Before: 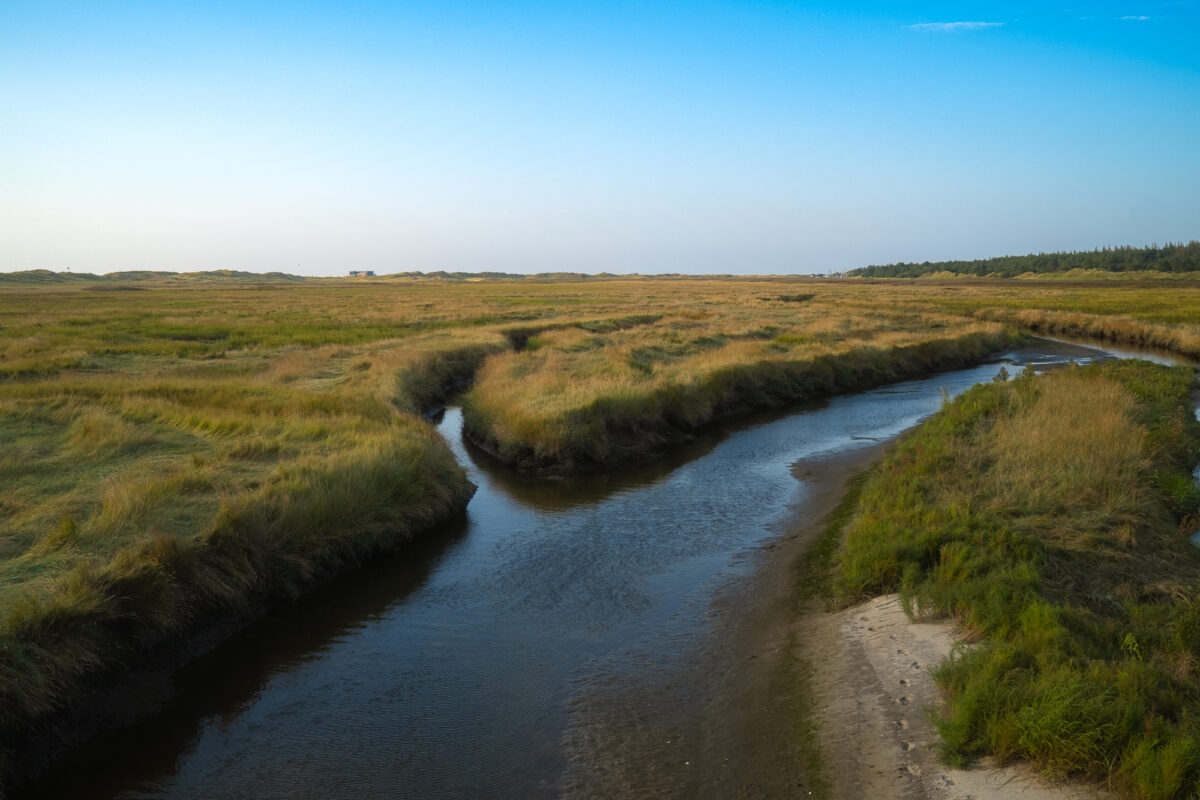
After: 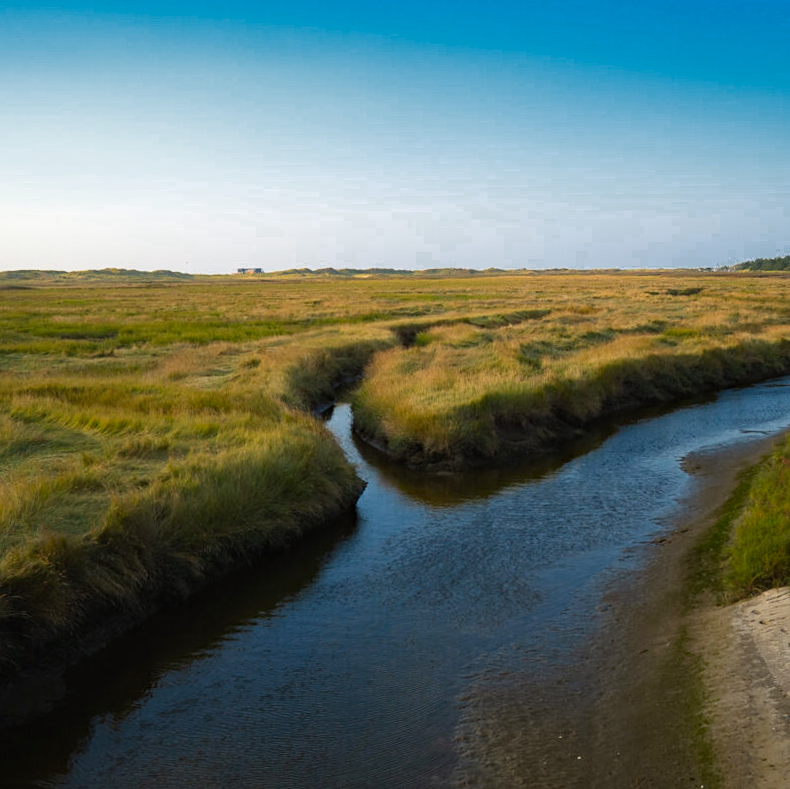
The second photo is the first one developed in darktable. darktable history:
color zones: curves: ch0 [(0.25, 0.5) (0.636, 0.25) (0.75, 0.5)]
crop and rotate: left 8.786%, right 24.548%
sharpen: amount 0.2
haze removal: compatibility mode true, adaptive false
contrast brightness saturation: contrast 0.1, brightness 0.03, saturation 0.09
rotate and perspective: rotation -0.45°, automatic cropping original format, crop left 0.008, crop right 0.992, crop top 0.012, crop bottom 0.988
vibrance: vibrance 22%
tone curve: curves: ch0 [(0, 0) (0.003, 0.003) (0.011, 0.012) (0.025, 0.026) (0.044, 0.046) (0.069, 0.072) (0.1, 0.104) (0.136, 0.141) (0.177, 0.185) (0.224, 0.234) (0.277, 0.289) (0.335, 0.349) (0.399, 0.415) (0.468, 0.488) (0.543, 0.566) (0.623, 0.649) (0.709, 0.739) (0.801, 0.834) (0.898, 0.923) (1, 1)], preserve colors none
